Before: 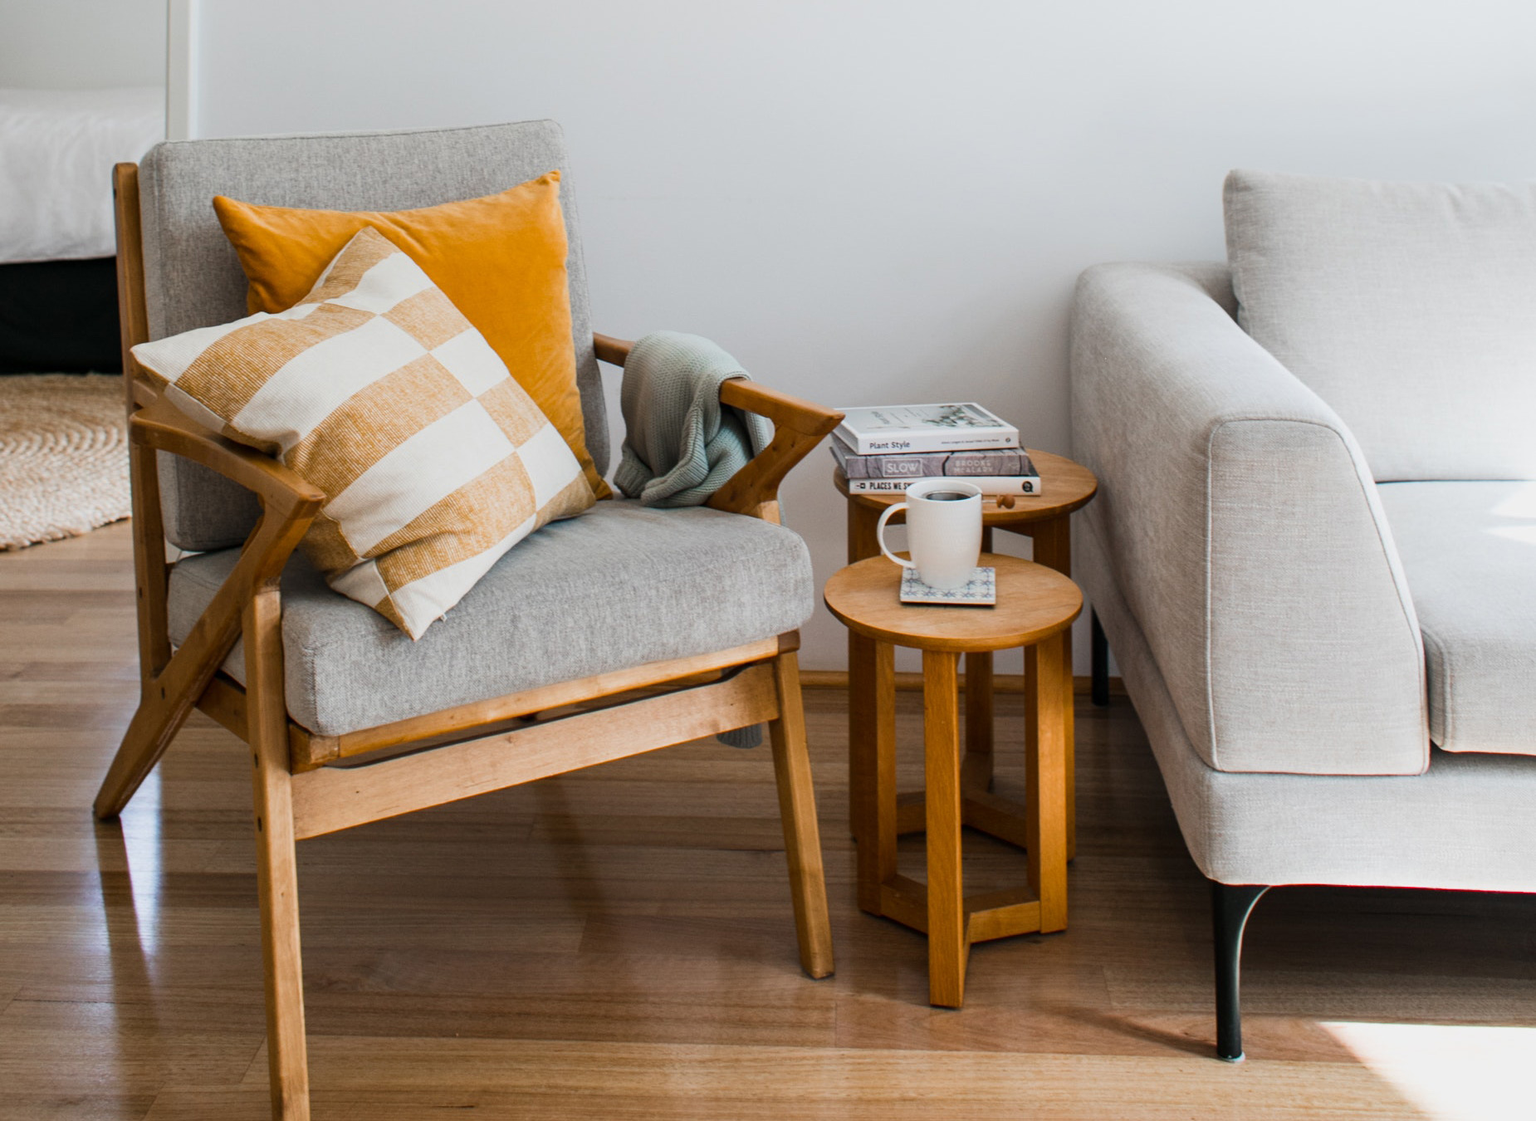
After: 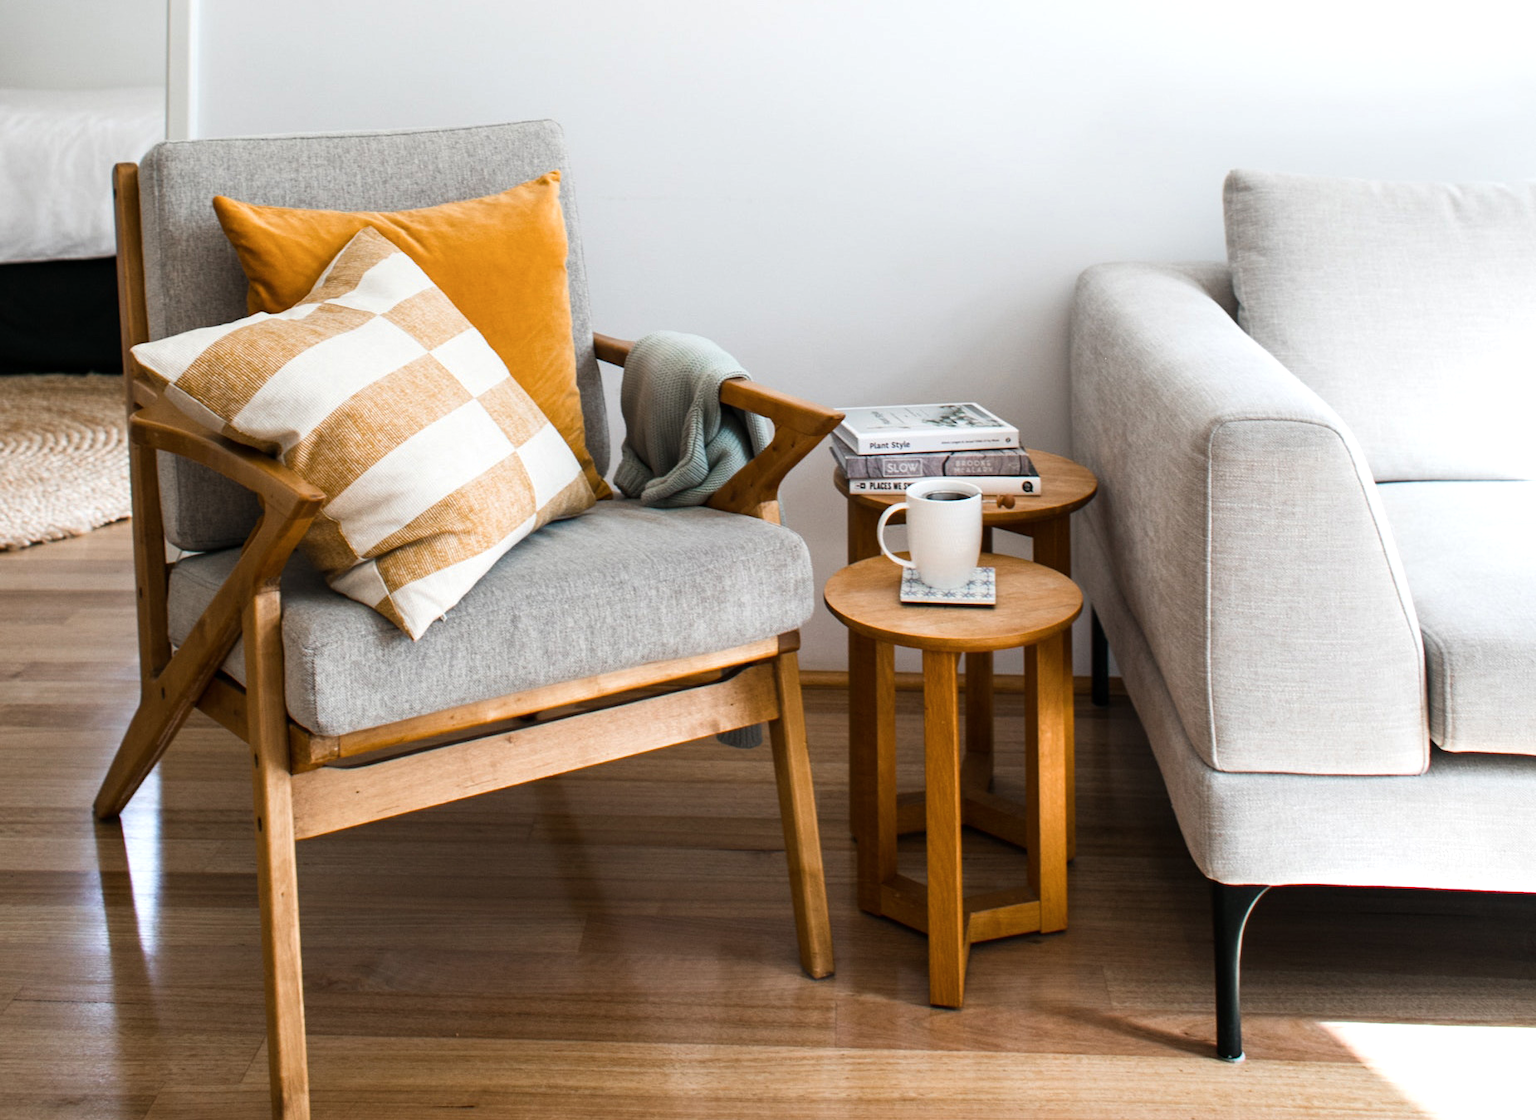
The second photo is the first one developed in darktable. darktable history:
color balance rgb: perceptual saturation grading › global saturation -1.665%, perceptual saturation grading › highlights -7.834%, perceptual saturation grading › mid-tones 8.028%, perceptual saturation grading › shadows 3.354%, perceptual brilliance grading › highlights 9.661%, perceptual brilliance grading › shadows -4.92%, contrast 3.924%
